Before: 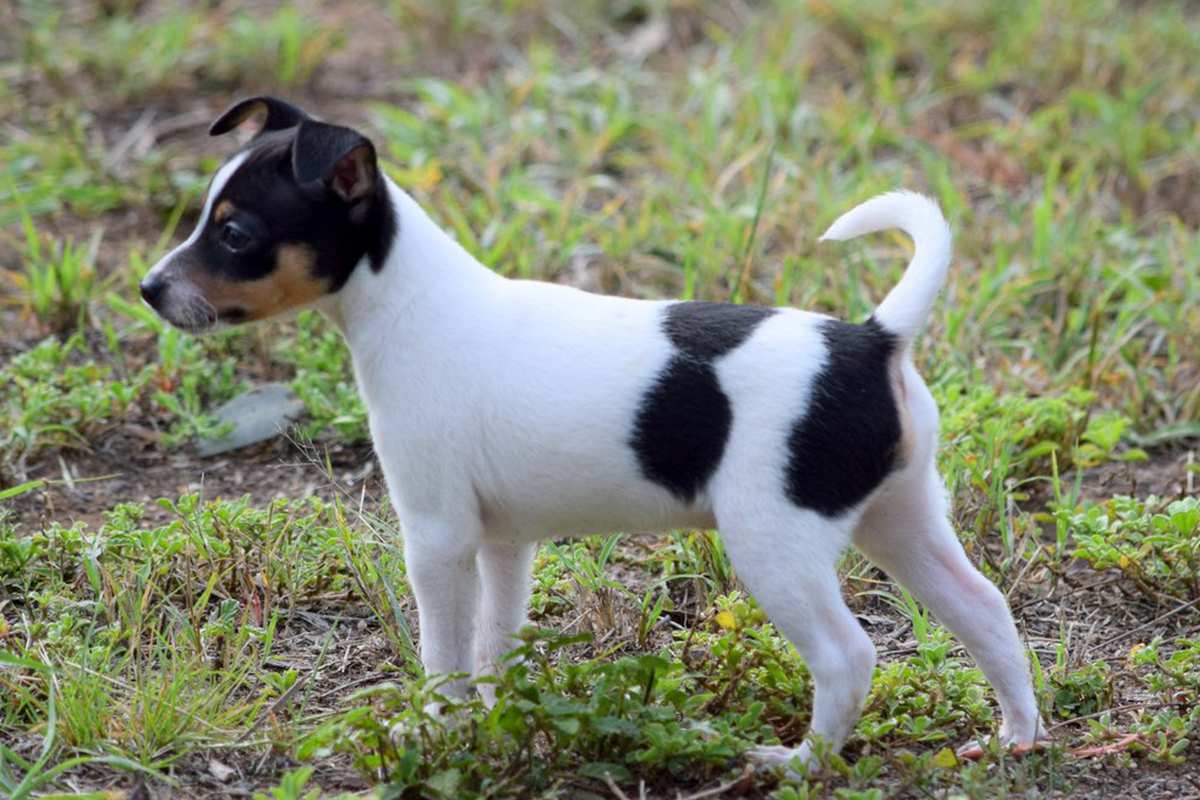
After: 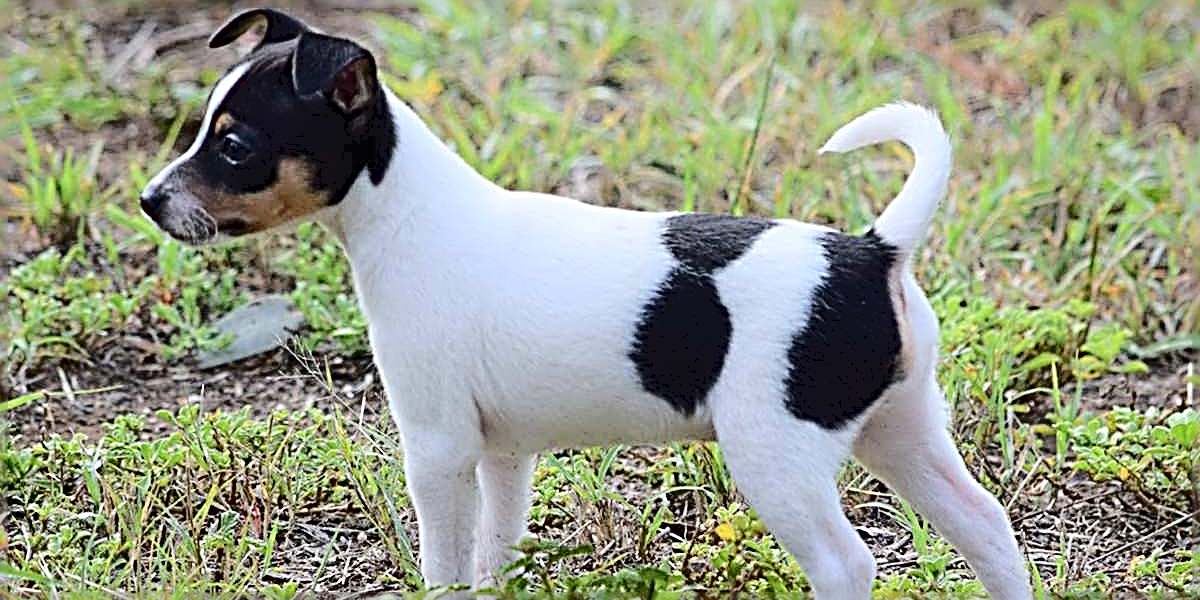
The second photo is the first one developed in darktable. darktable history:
sharpen: radius 3.145, amount 1.727
crop: top 11.008%, bottom 13.927%
tone curve: curves: ch0 [(0, 0) (0.003, 0.047) (0.011, 0.05) (0.025, 0.053) (0.044, 0.057) (0.069, 0.062) (0.1, 0.084) (0.136, 0.115) (0.177, 0.159) (0.224, 0.216) (0.277, 0.289) (0.335, 0.382) (0.399, 0.474) (0.468, 0.561) (0.543, 0.636) (0.623, 0.705) (0.709, 0.778) (0.801, 0.847) (0.898, 0.916) (1, 1)], color space Lab, independent channels
